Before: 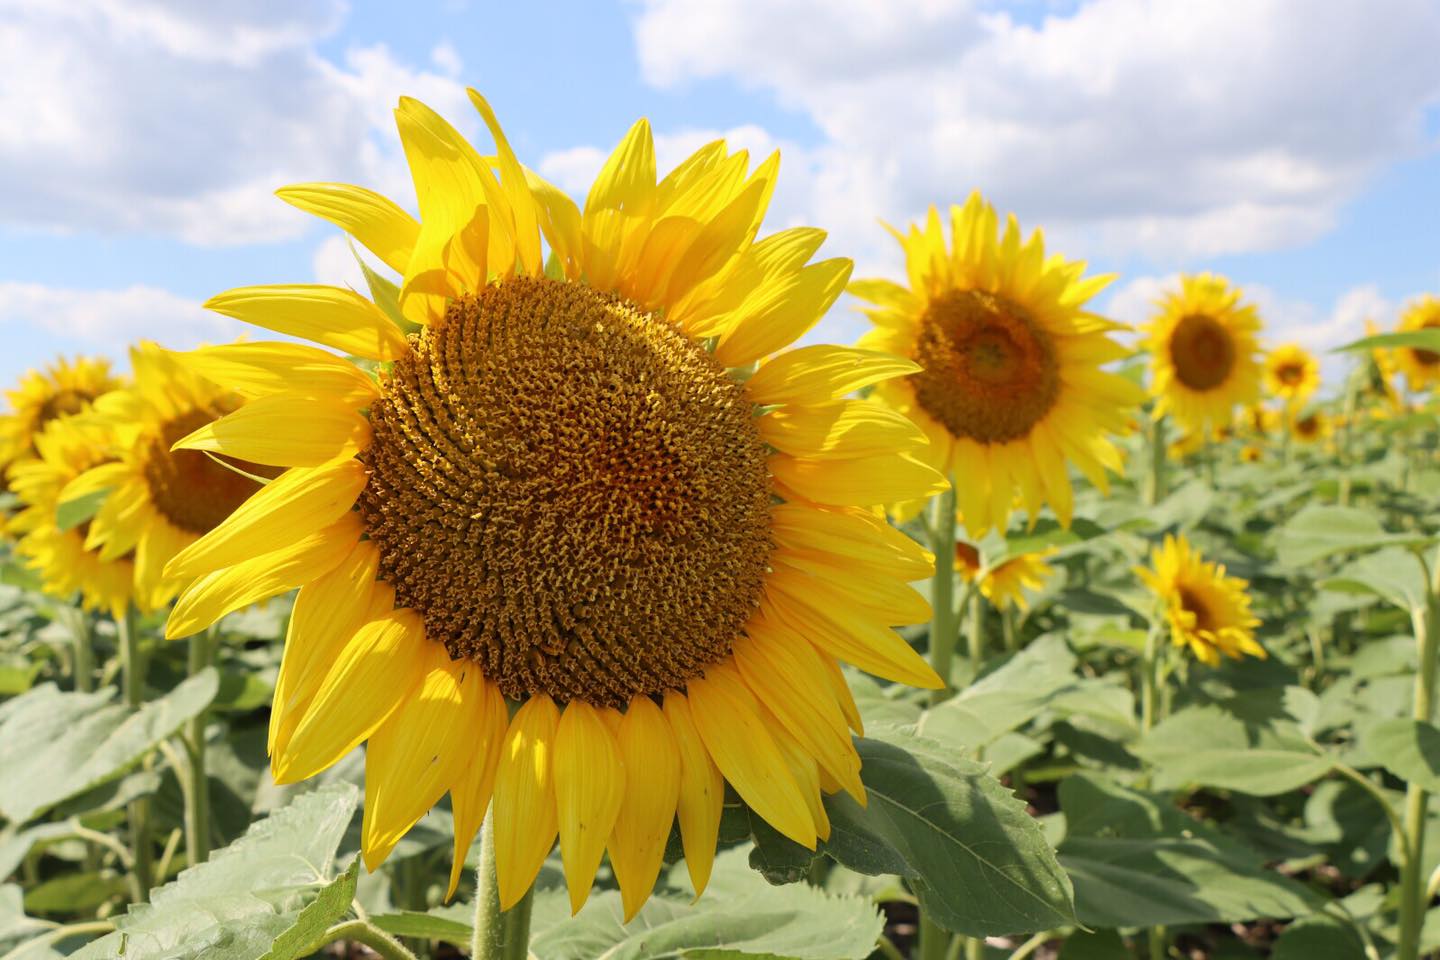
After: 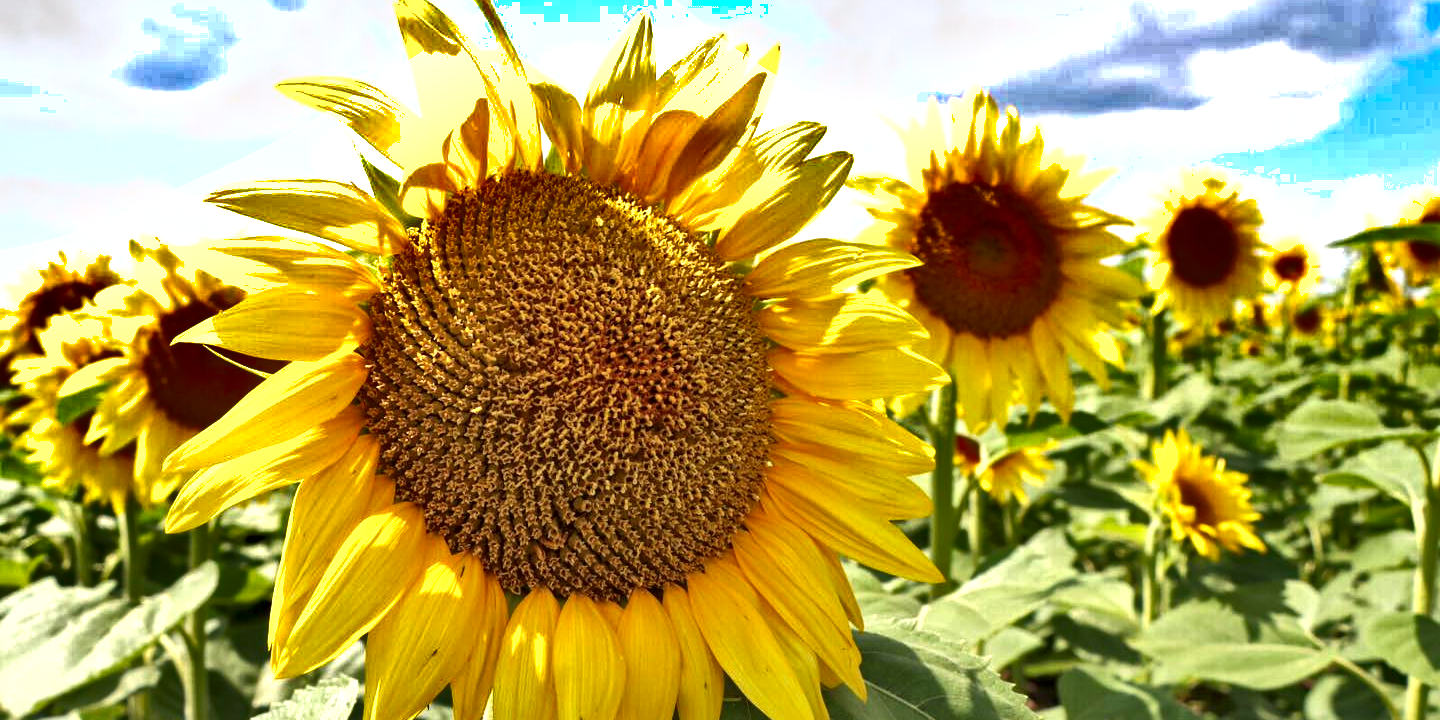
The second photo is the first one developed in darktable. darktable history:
haze removal: compatibility mode true, adaptive false
local contrast: mode bilateral grid, contrast 20, coarseness 18, detail 163%, midtone range 0.2
exposure: exposure 0.702 EV, compensate exposure bias true, compensate highlight preservation false
crop: top 11.051%, bottom 13.904%
shadows and highlights: shadows 24.44, highlights -78.94, soften with gaussian
